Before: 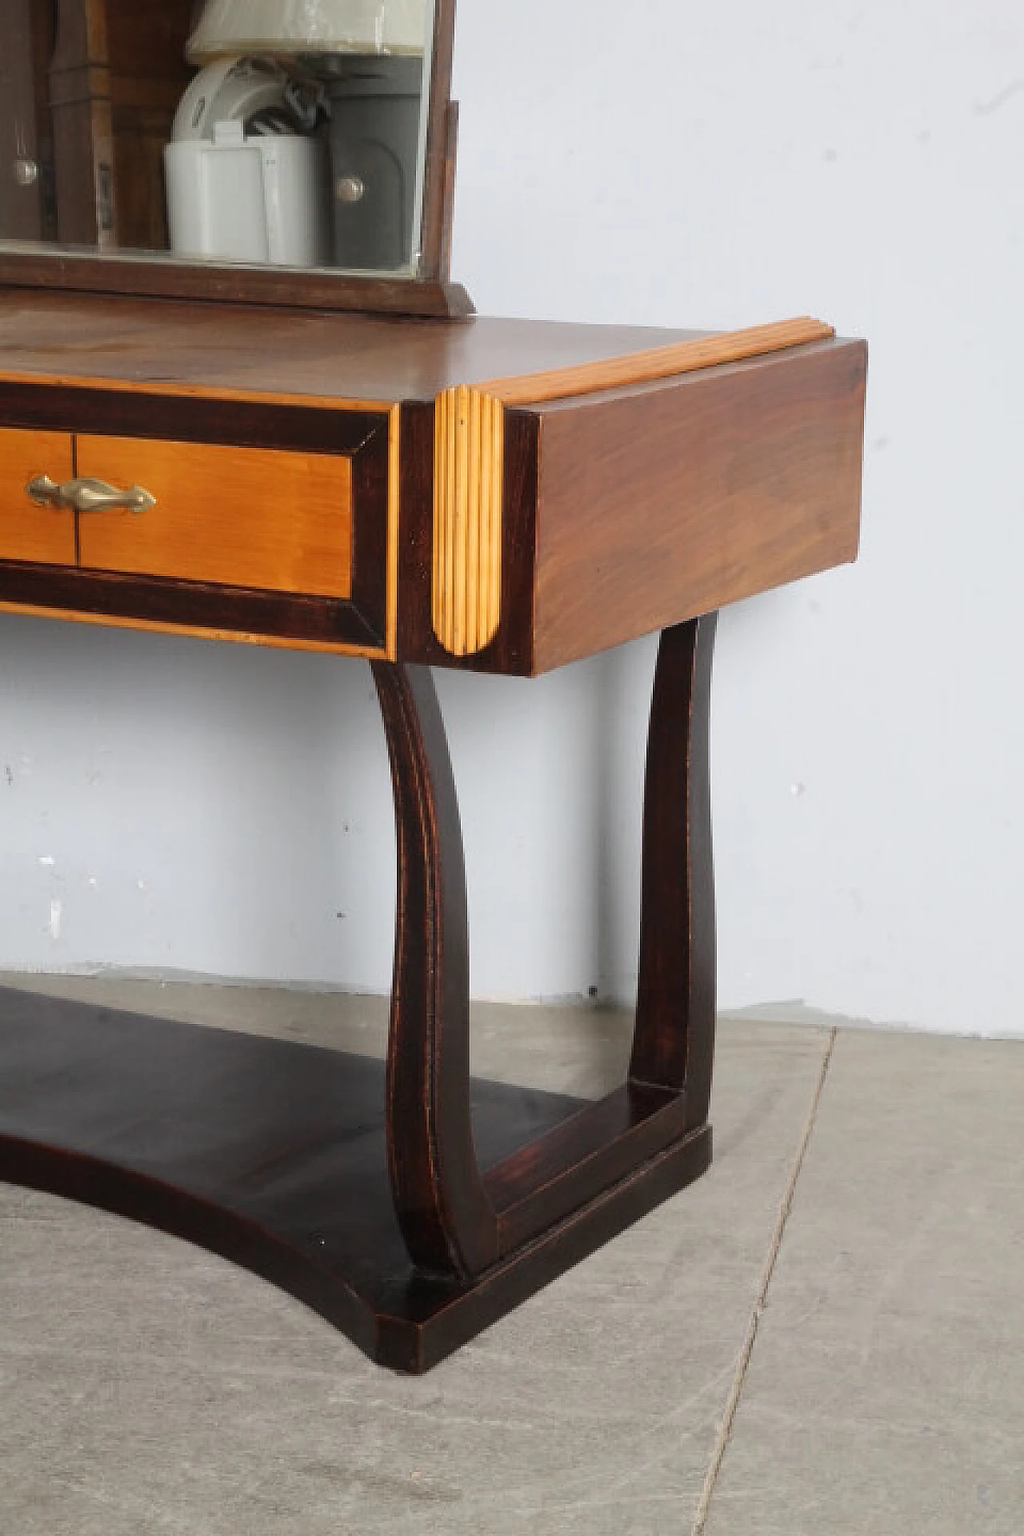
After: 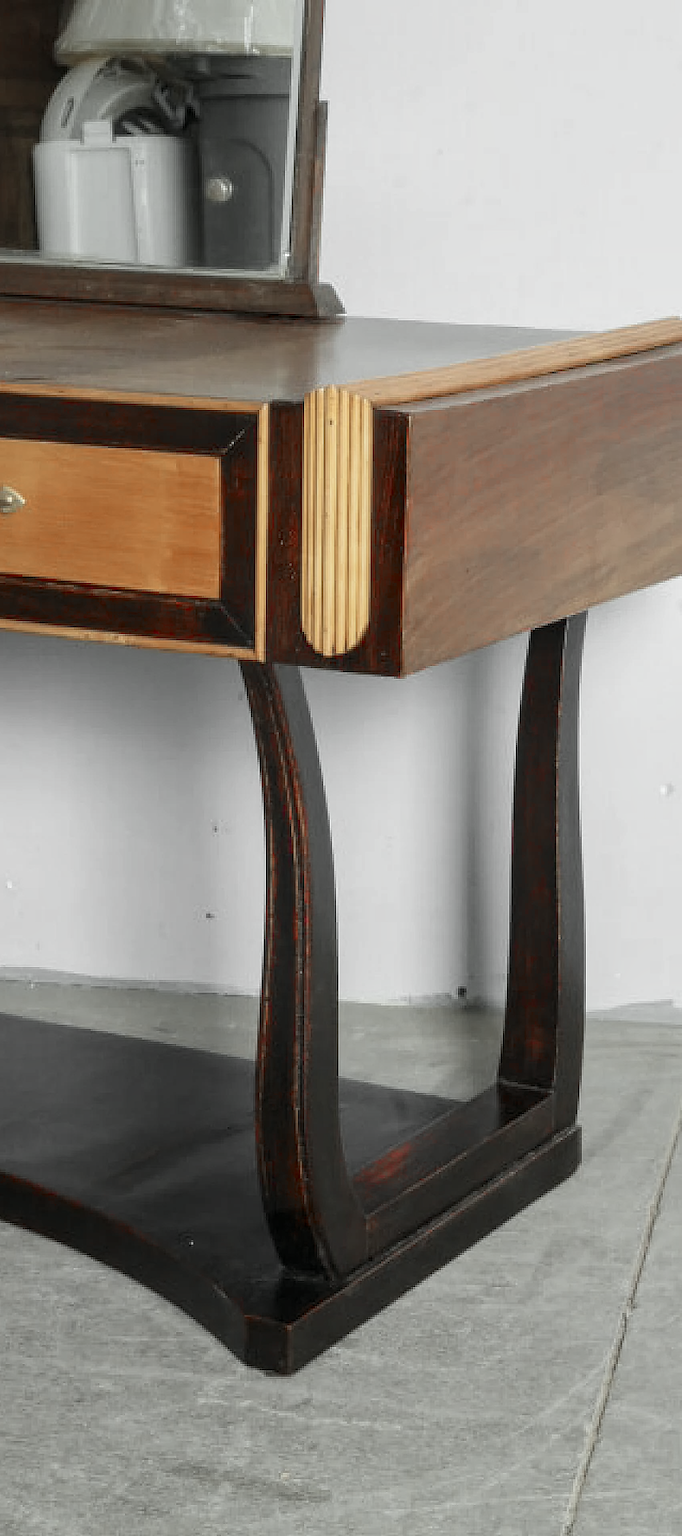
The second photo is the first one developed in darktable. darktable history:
color zones: curves: ch1 [(0, 0.831) (0.08, 0.771) (0.157, 0.268) (0.241, 0.207) (0.562, -0.005) (0.714, -0.013) (0.876, 0.01) (1, 0.831)]
crop and rotate: left 12.884%, right 20.456%
exposure: compensate highlight preservation false
local contrast: on, module defaults
color correction: highlights a* -7.4, highlights b* 1.33, shadows a* -3.8, saturation 1.45
